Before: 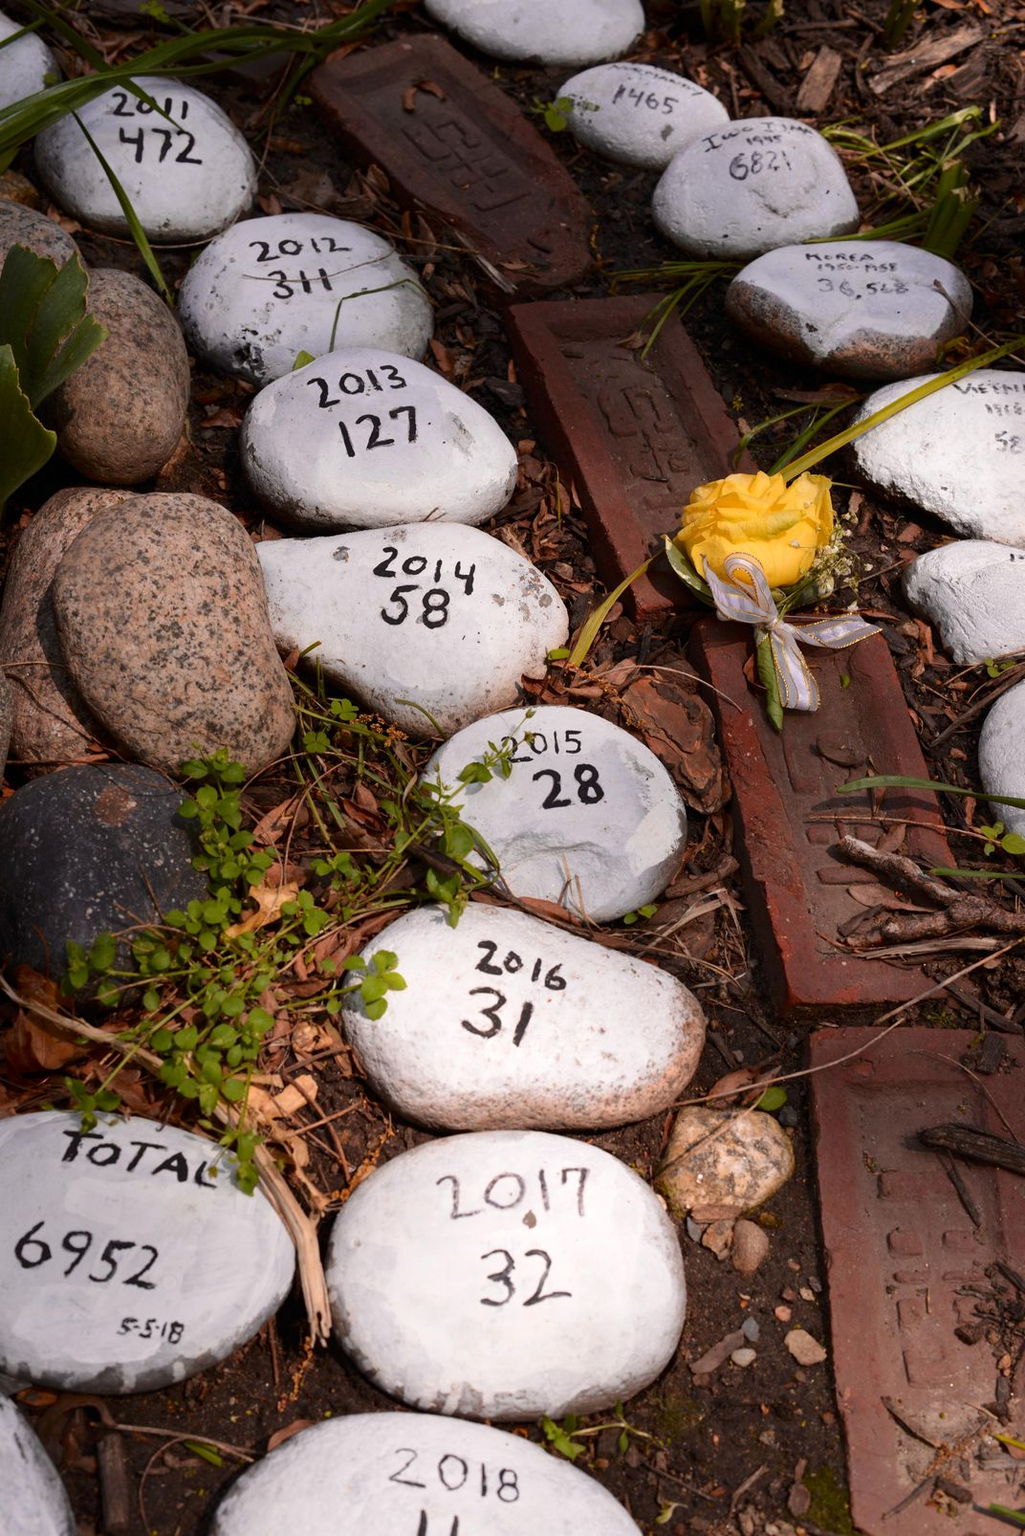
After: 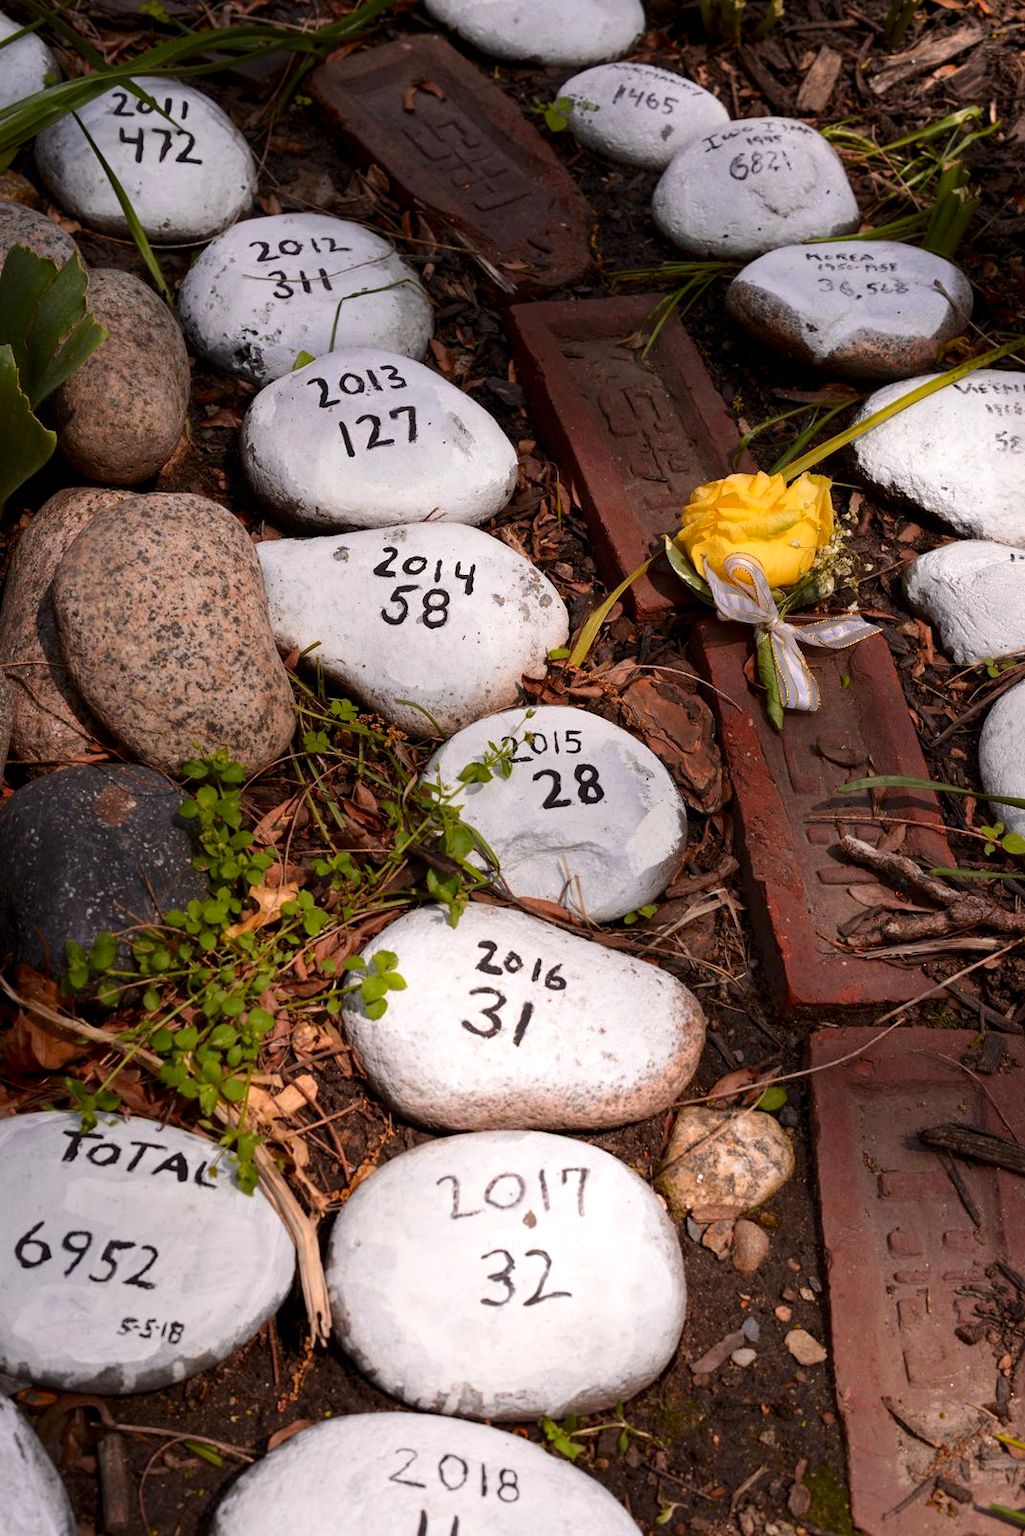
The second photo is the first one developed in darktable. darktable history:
local contrast: highlights 106%, shadows 101%, detail 119%, midtone range 0.2
contrast brightness saturation: saturation 0.098
